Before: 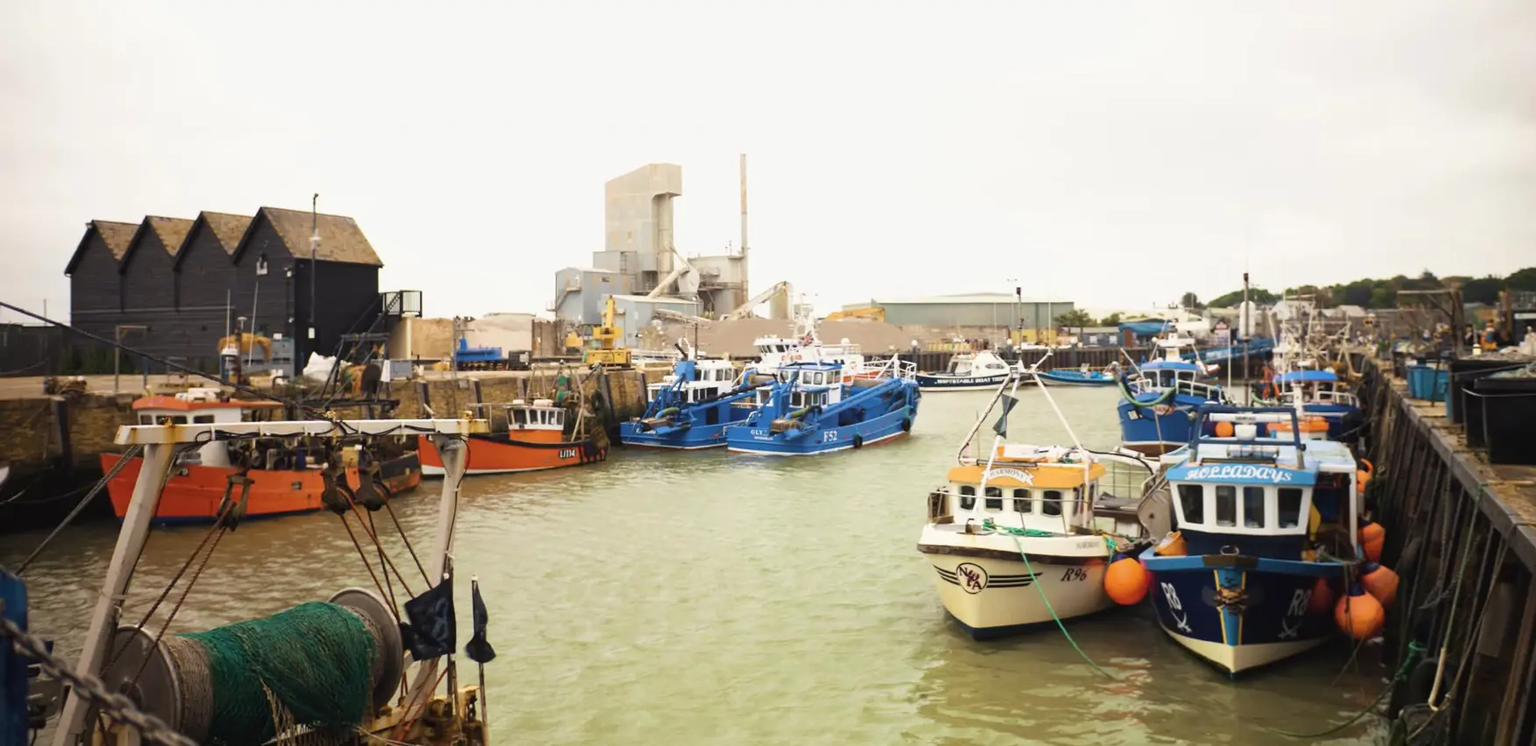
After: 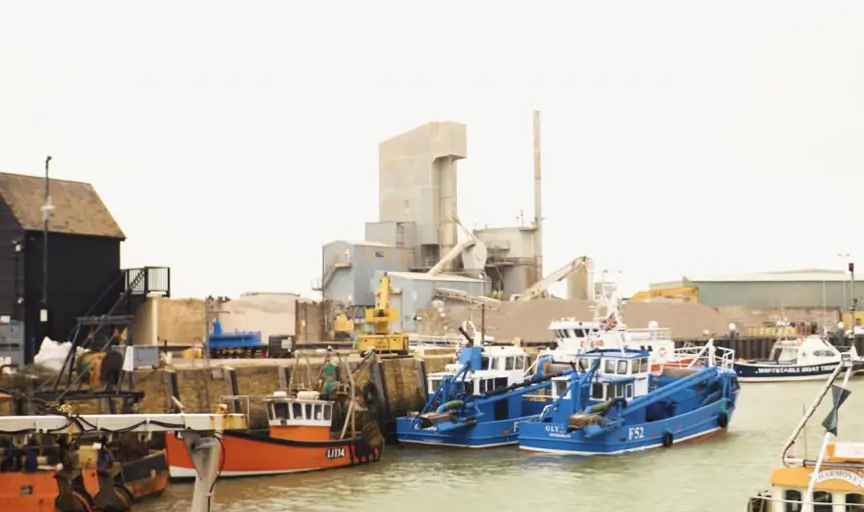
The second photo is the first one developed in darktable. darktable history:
crop: left 17.835%, top 7.675%, right 32.881%, bottom 32.213%
